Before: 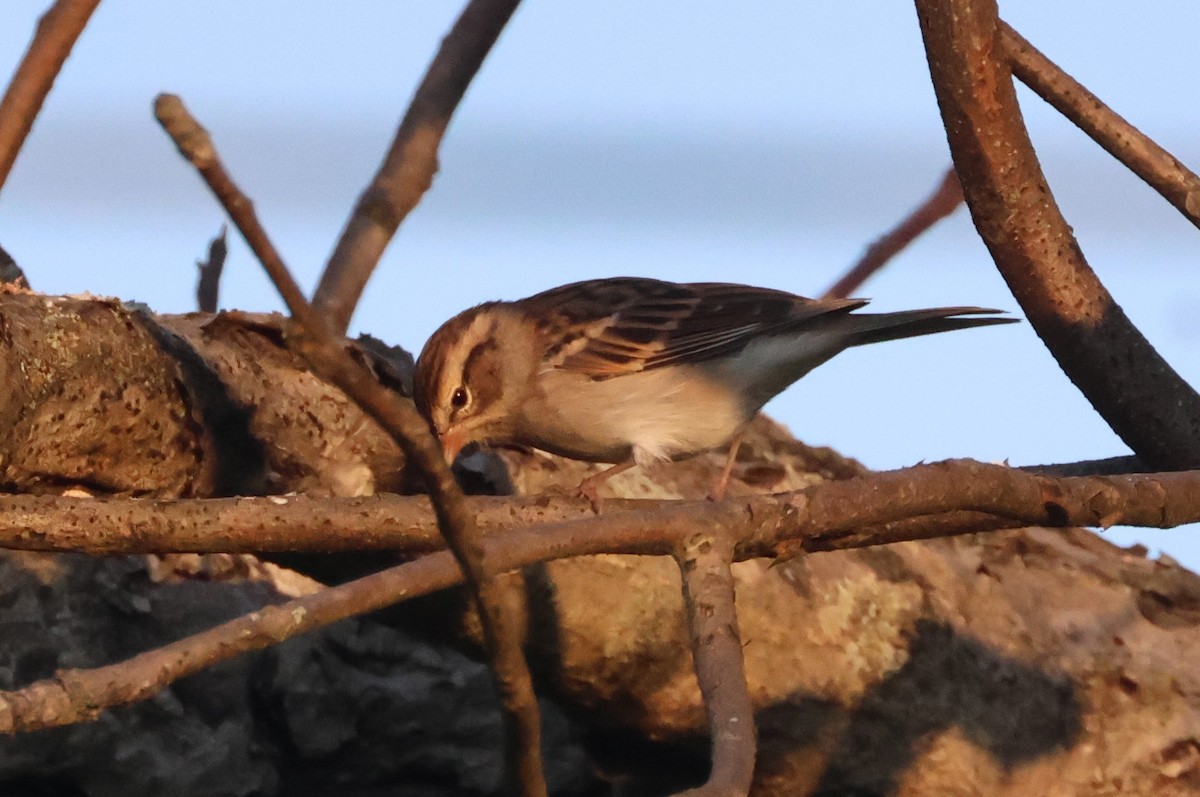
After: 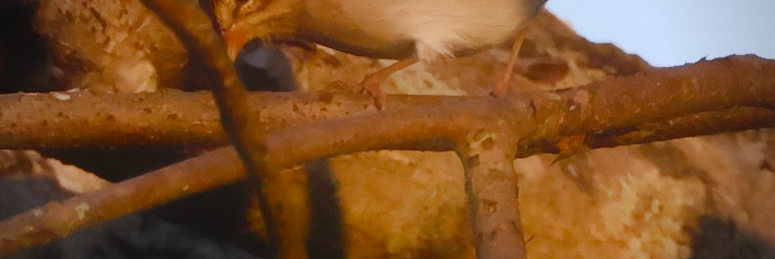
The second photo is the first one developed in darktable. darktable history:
contrast equalizer: octaves 7, y [[0.6 ×6], [0.55 ×6], [0 ×6], [0 ×6], [0 ×6]], mix -0.988
vignetting: fall-off start 75.14%, brightness -0.578, saturation -0.253, width/height ratio 1.079
crop: left 18.093%, top 50.703%, right 17.243%, bottom 16.794%
color balance rgb: perceptual saturation grading › global saturation 0.256%, perceptual saturation grading › highlights -18.112%, perceptual saturation grading › mid-tones 32.401%, perceptual saturation grading › shadows 50.528%
